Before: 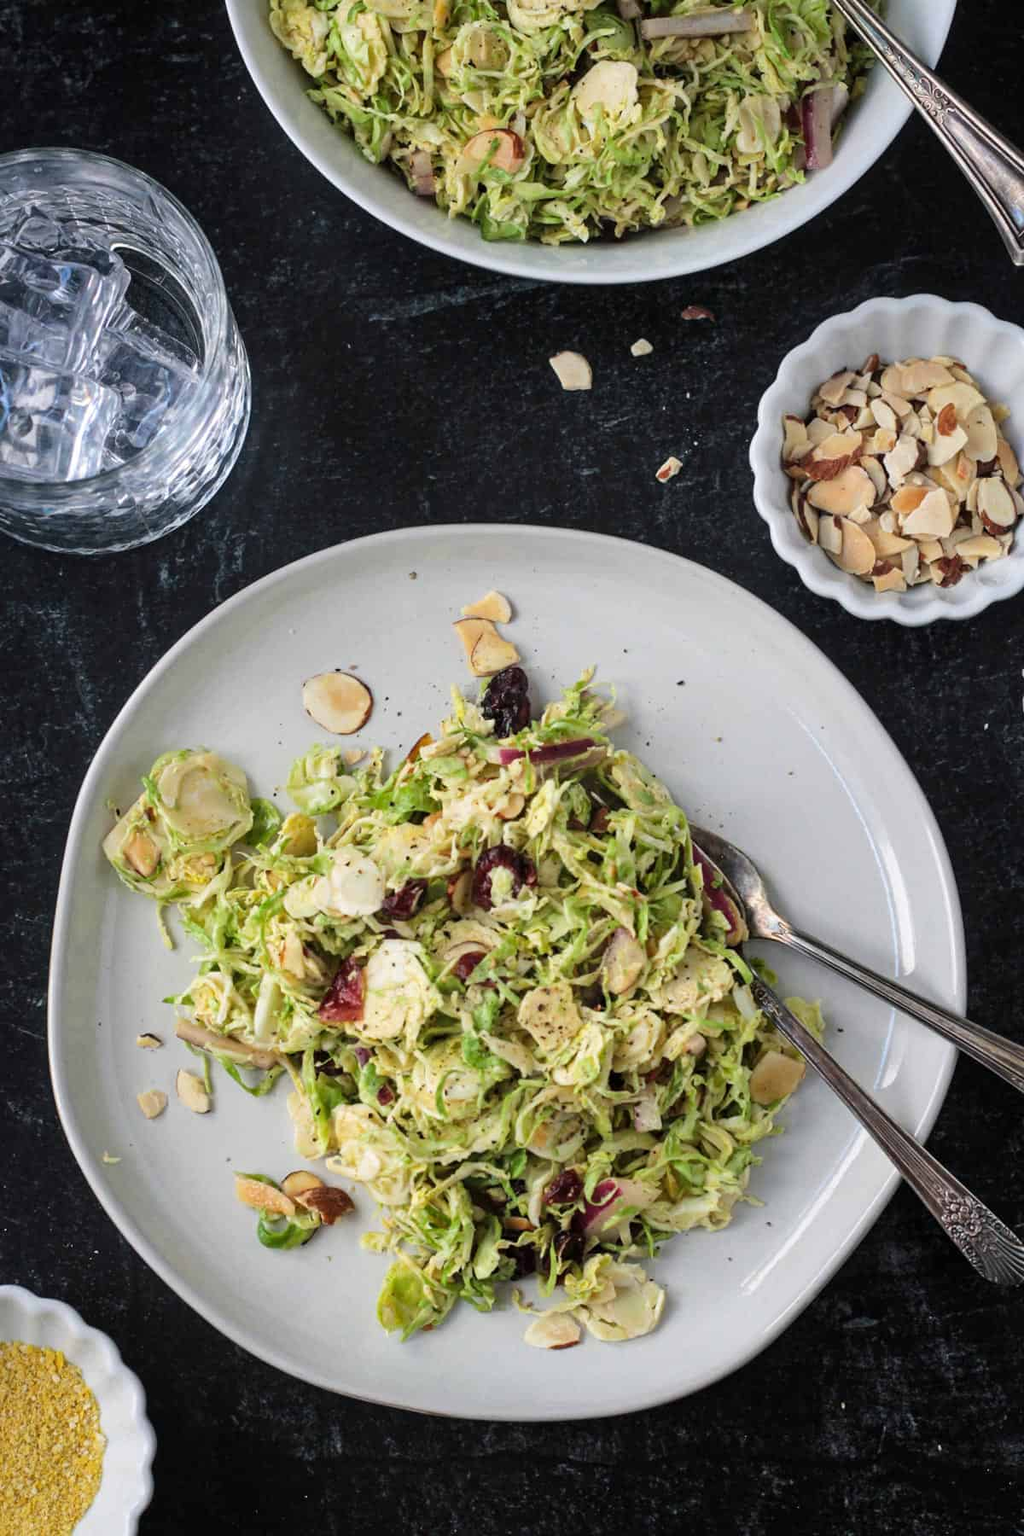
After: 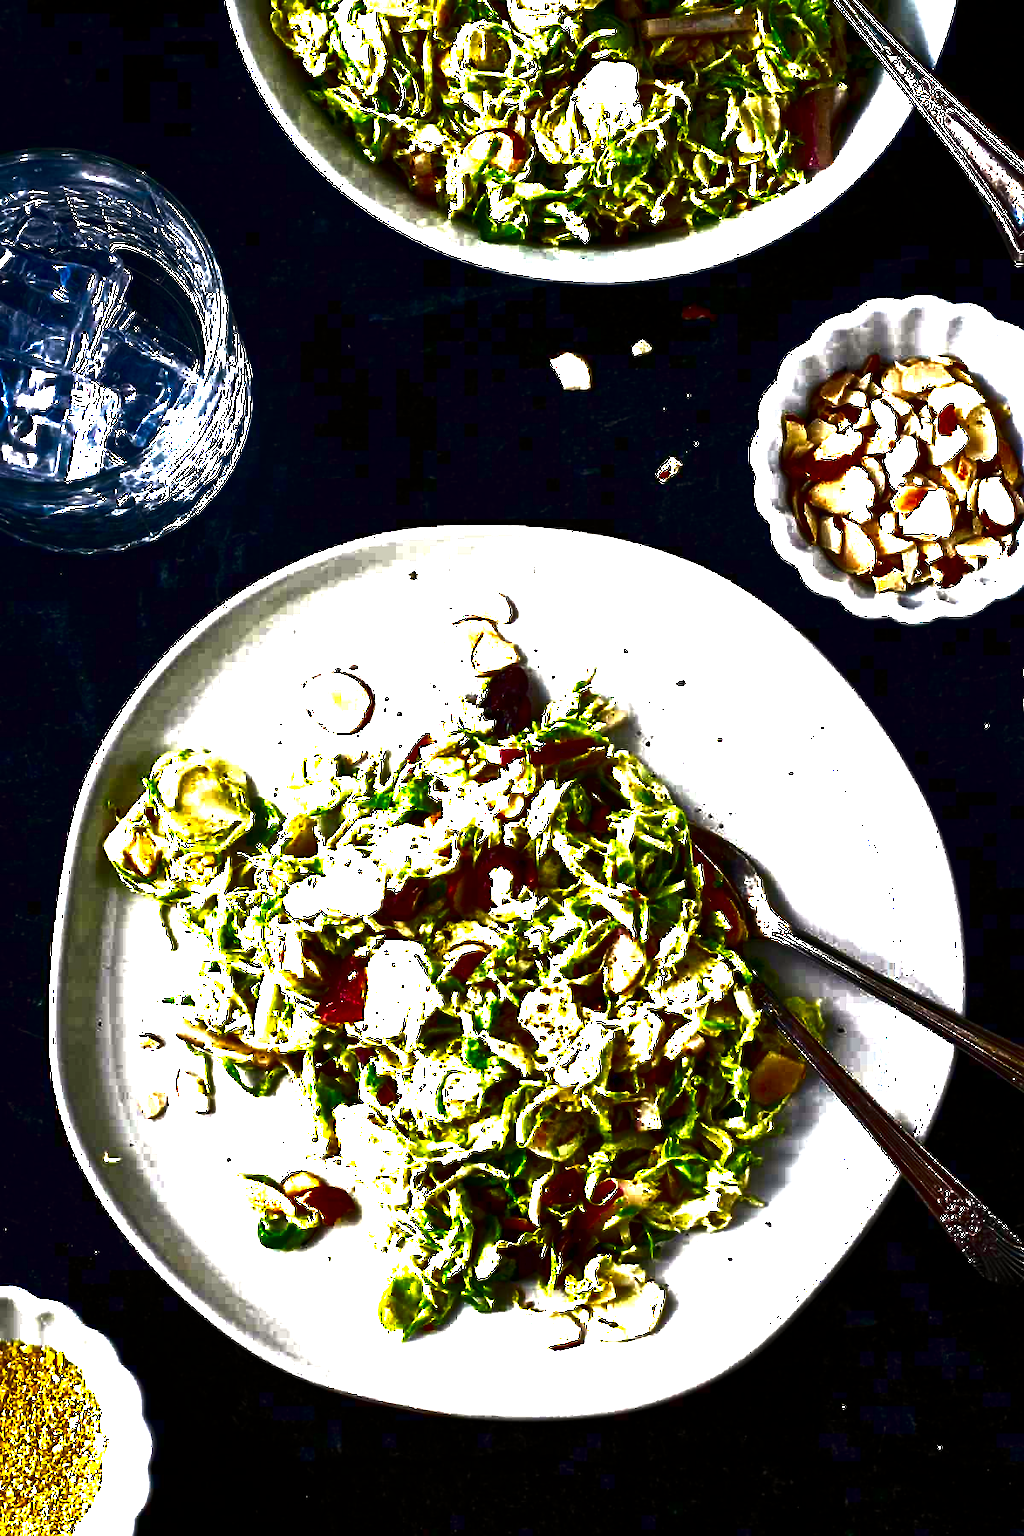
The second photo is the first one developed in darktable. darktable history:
white balance: red 1.009, blue 0.985
contrast brightness saturation: brightness -1, saturation 1
exposure: black level correction -0.002, exposure 1.35 EV, compensate highlight preservation false
base curve: curves: ch0 [(0, 0) (0.841, 0.609) (1, 1)]
